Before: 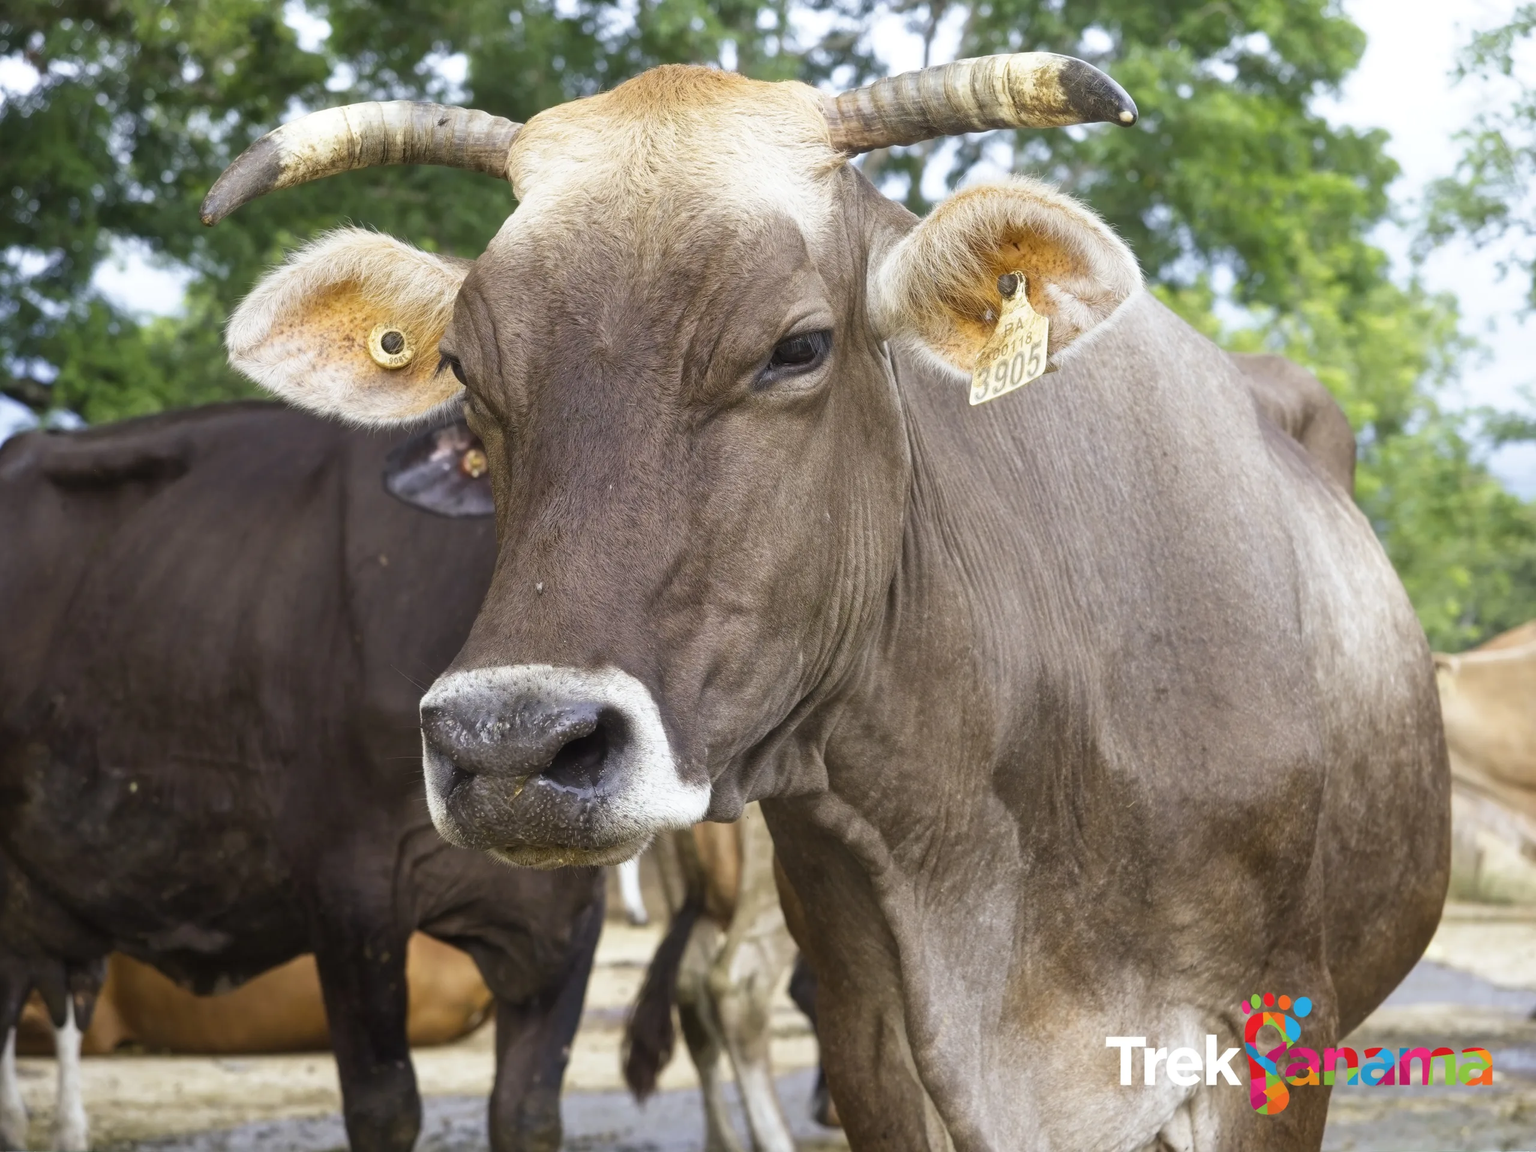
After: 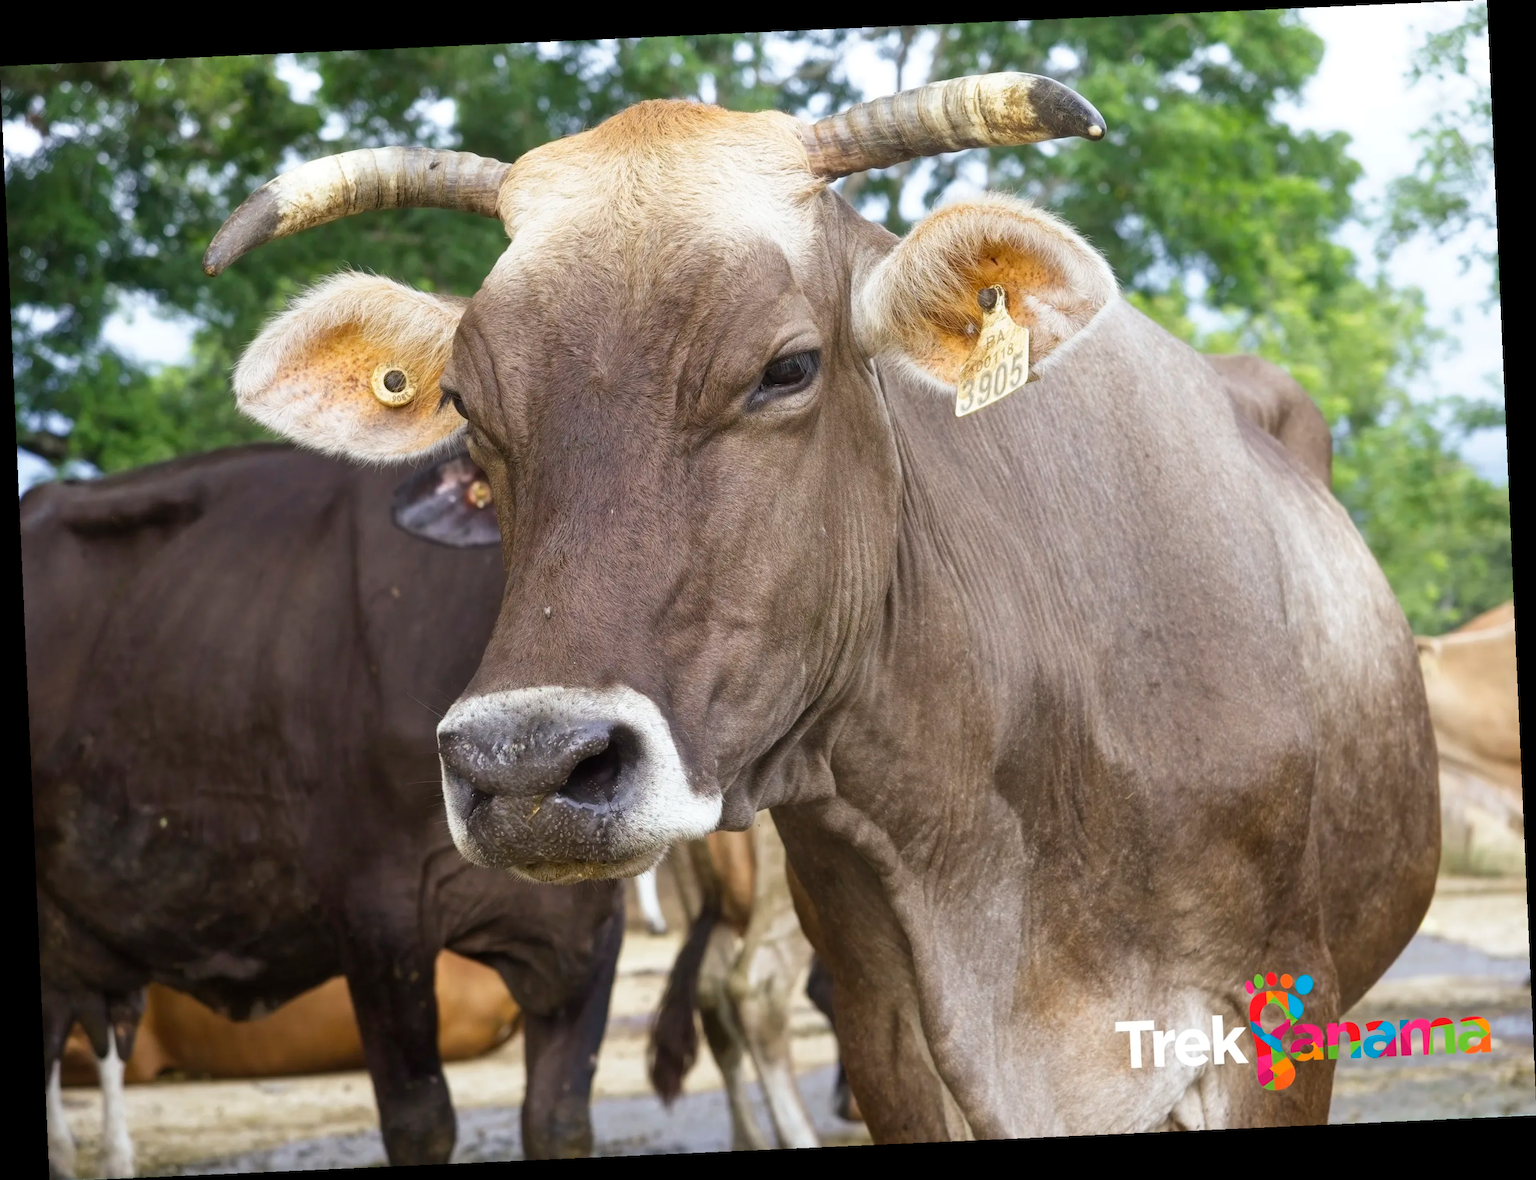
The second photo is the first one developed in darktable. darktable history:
white balance: emerald 1
rotate and perspective: rotation -2.56°, automatic cropping off
